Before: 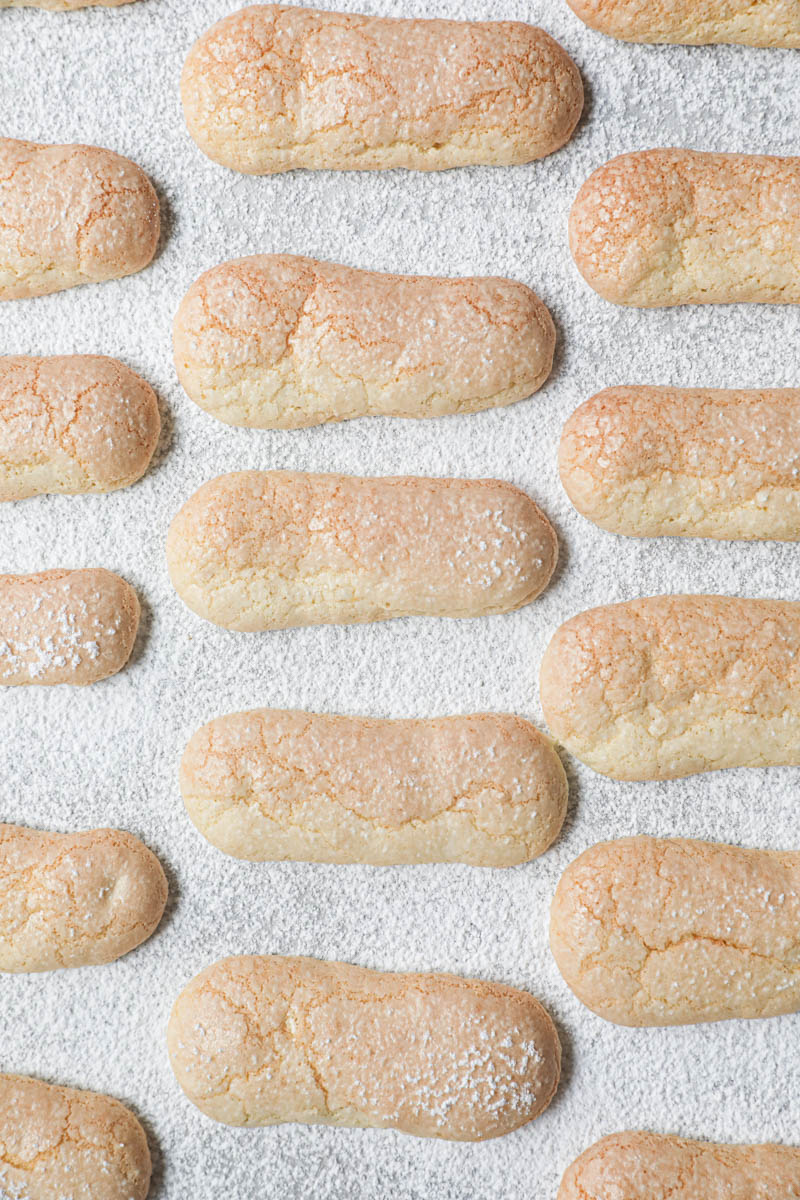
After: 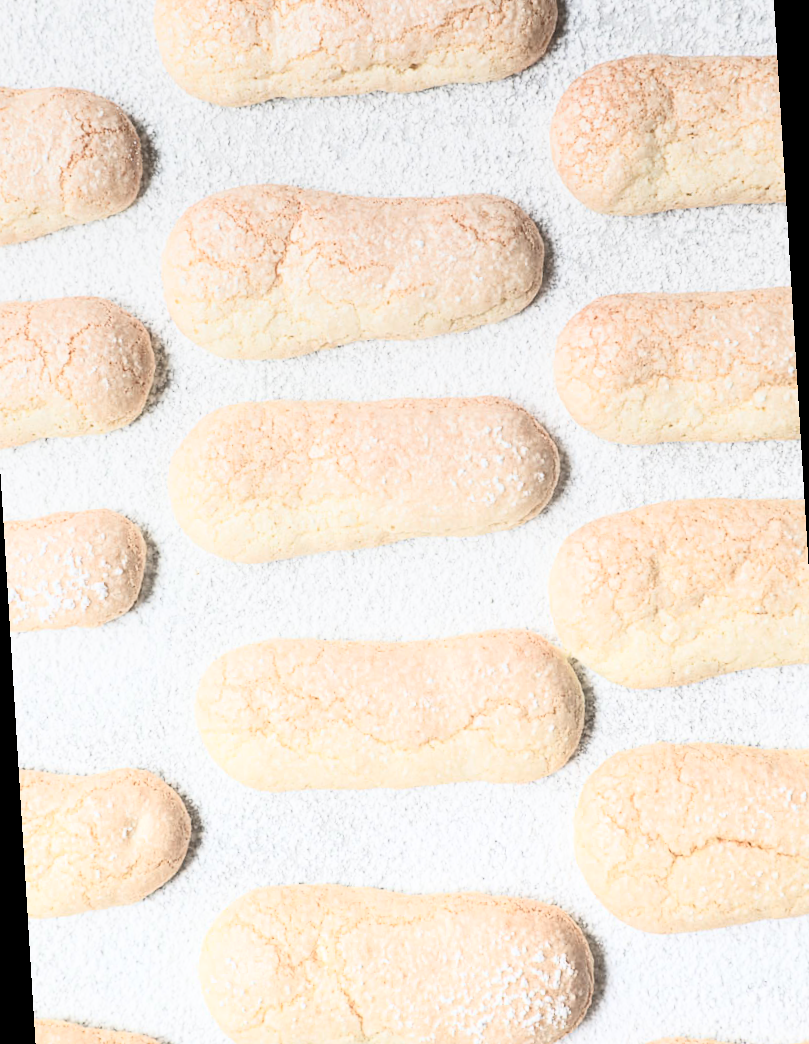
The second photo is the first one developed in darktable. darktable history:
contrast brightness saturation: contrast 0.43, brightness 0.56, saturation -0.19
graduated density: on, module defaults
rotate and perspective: rotation -3.52°, crop left 0.036, crop right 0.964, crop top 0.081, crop bottom 0.919
